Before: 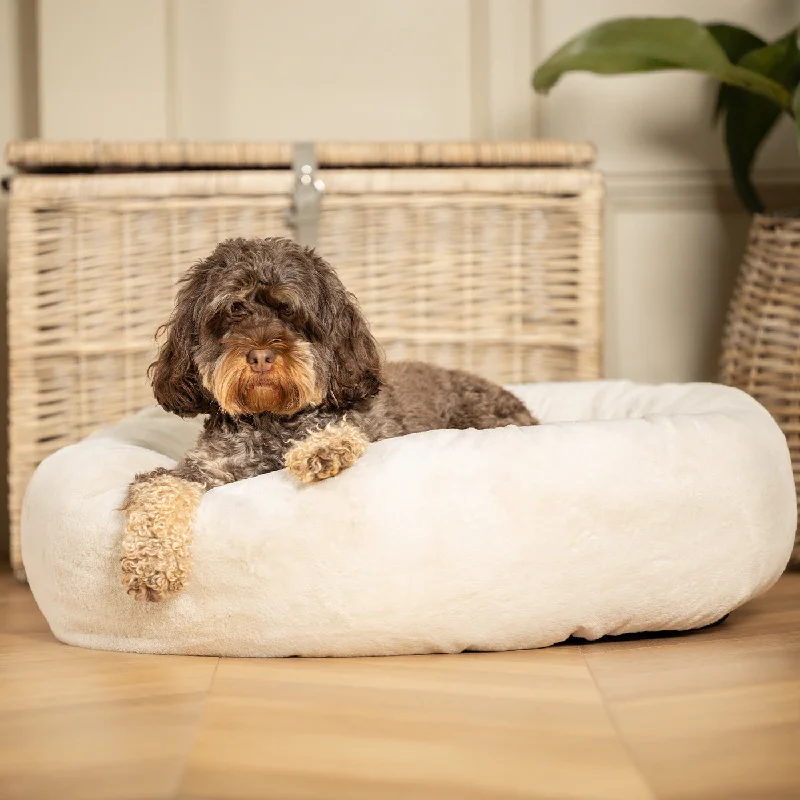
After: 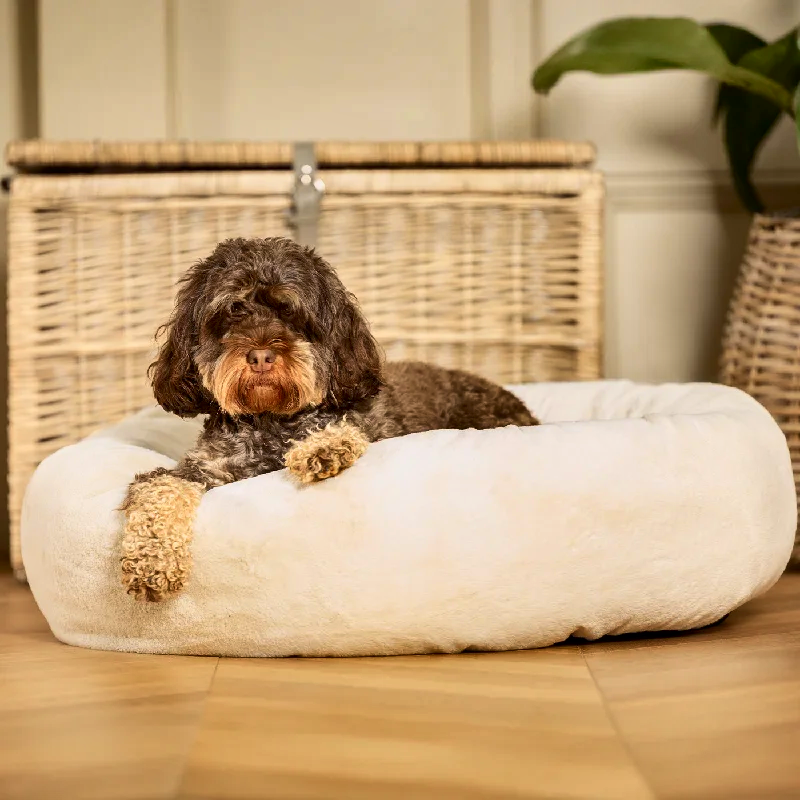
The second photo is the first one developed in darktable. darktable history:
shadows and highlights: radius 108.52, shadows 44.07, highlights -67.8, low approximation 0.01, soften with gaussian
tone curve: curves: ch0 [(0, 0) (0.035, 0.017) (0.131, 0.108) (0.279, 0.279) (0.476, 0.554) (0.617, 0.693) (0.704, 0.77) (0.801, 0.854) (0.895, 0.927) (1, 0.976)]; ch1 [(0, 0) (0.318, 0.278) (0.444, 0.427) (0.493, 0.493) (0.537, 0.547) (0.594, 0.616) (0.746, 0.764) (1, 1)]; ch2 [(0, 0) (0.316, 0.292) (0.381, 0.37) (0.423, 0.448) (0.476, 0.482) (0.502, 0.498) (0.529, 0.532) (0.583, 0.608) (0.639, 0.657) (0.7, 0.7) (0.861, 0.808) (1, 0.951)], color space Lab, independent channels, preserve colors none
